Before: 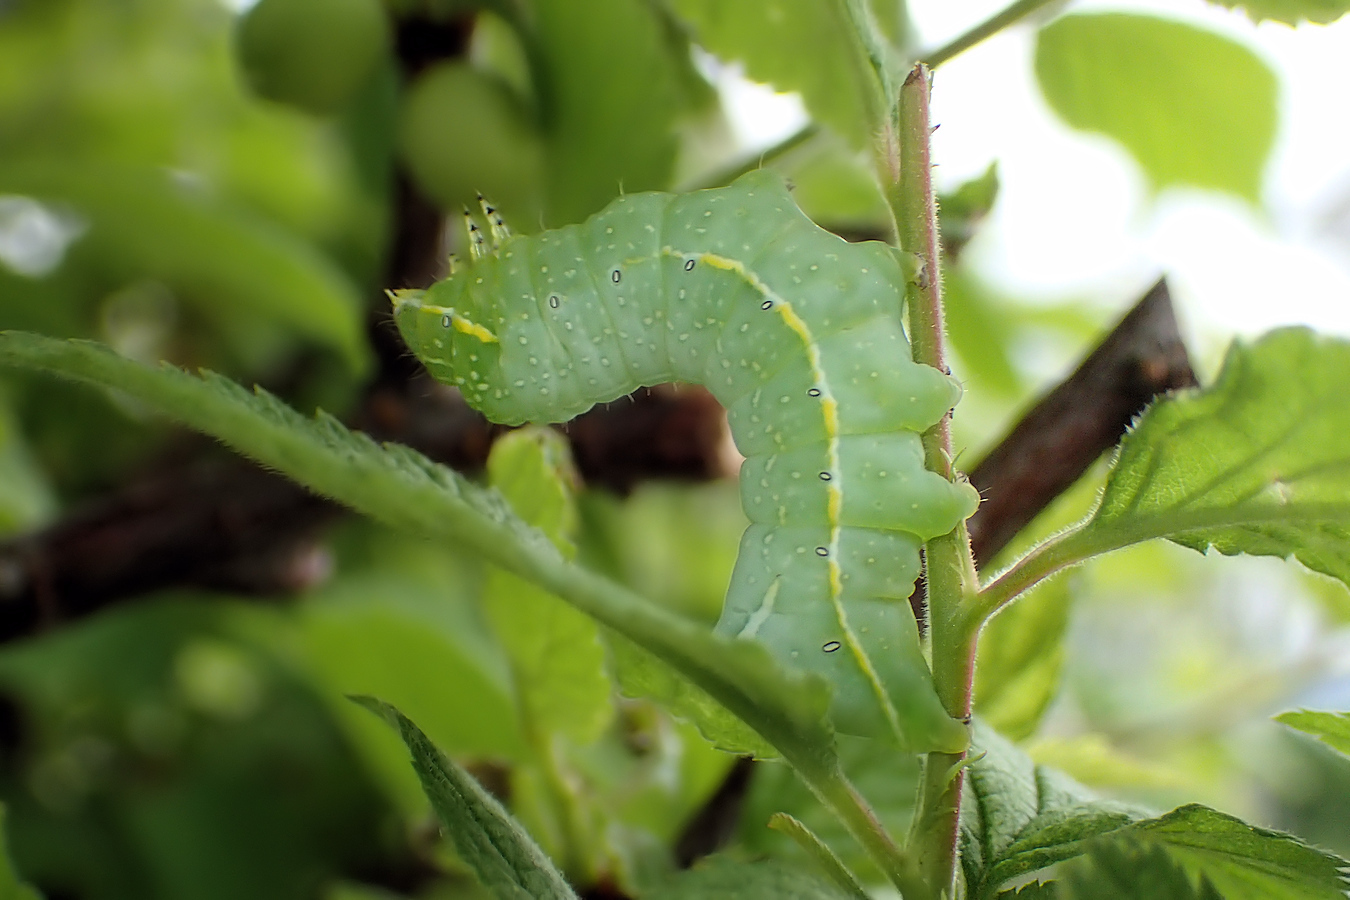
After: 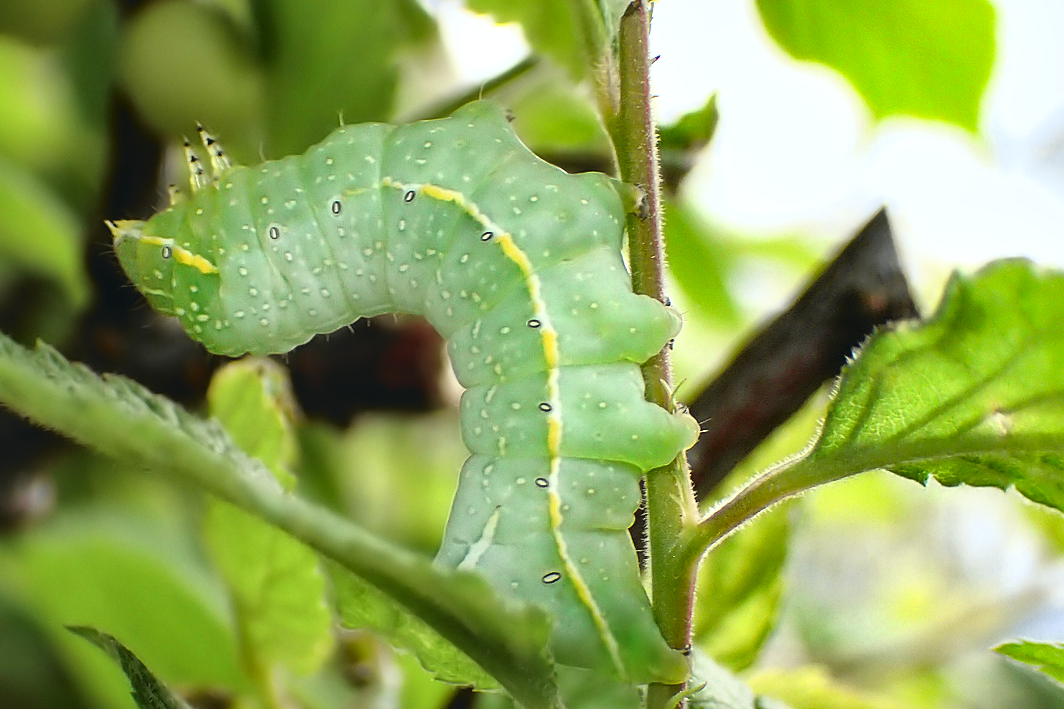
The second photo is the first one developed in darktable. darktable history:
crop and rotate: left 20.804%, top 7.772%, right 0.332%, bottom 13.449%
shadows and highlights: highlights color adjustment 89.37%, low approximation 0.01, soften with gaussian
local contrast: mode bilateral grid, contrast 19, coarseness 51, detail 143%, midtone range 0.2
color zones: curves: ch0 [(0.25, 0.5) (0.463, 0.627) (0.484, 0.637) (0.75, 0.5)]
tone curve: curves: ch0 [(0, 0.074) (0.129, 0.136) (0.285, 0.301) (0.689, 0.764) (0.854, 0.926) (0.987, 0.977)]; ch1 [(0, 0) (0.337, 0.249) (0.434, 0.437) (0.485, 0.491) (0.515, 0.495) (0.566, 0.57) (0.625, 0.625) (0.764, 0.806) (1, 1)]; ch2 [(0, 0) (0.314, 0.301) (0.401, 0.411) (0.505, 0.499) (0.54, 0.54) (0.608, 0.613) (0.706, 0.735) (1, 1)], color space Lab, independent channels, preserve colors none
